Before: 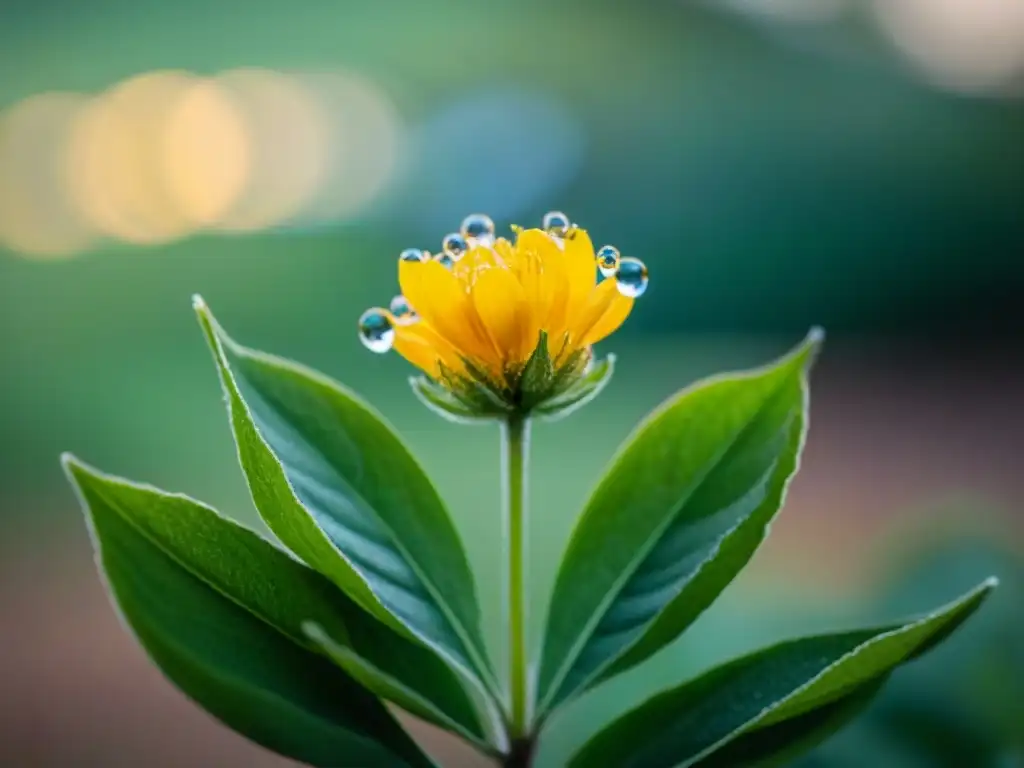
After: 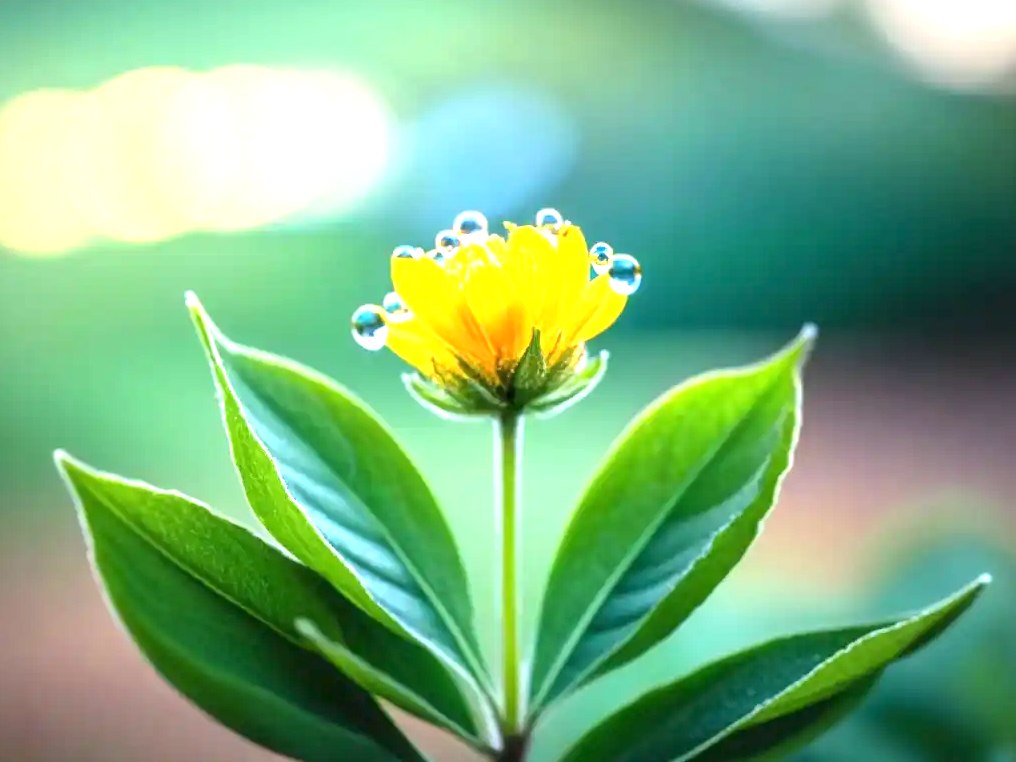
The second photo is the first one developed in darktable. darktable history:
crop and rotate: left 0.762%, top 0.396%, bottom 0.283%
exposure: black level correction 0, exposure 1.454 EV, compensate highlight preservation false
